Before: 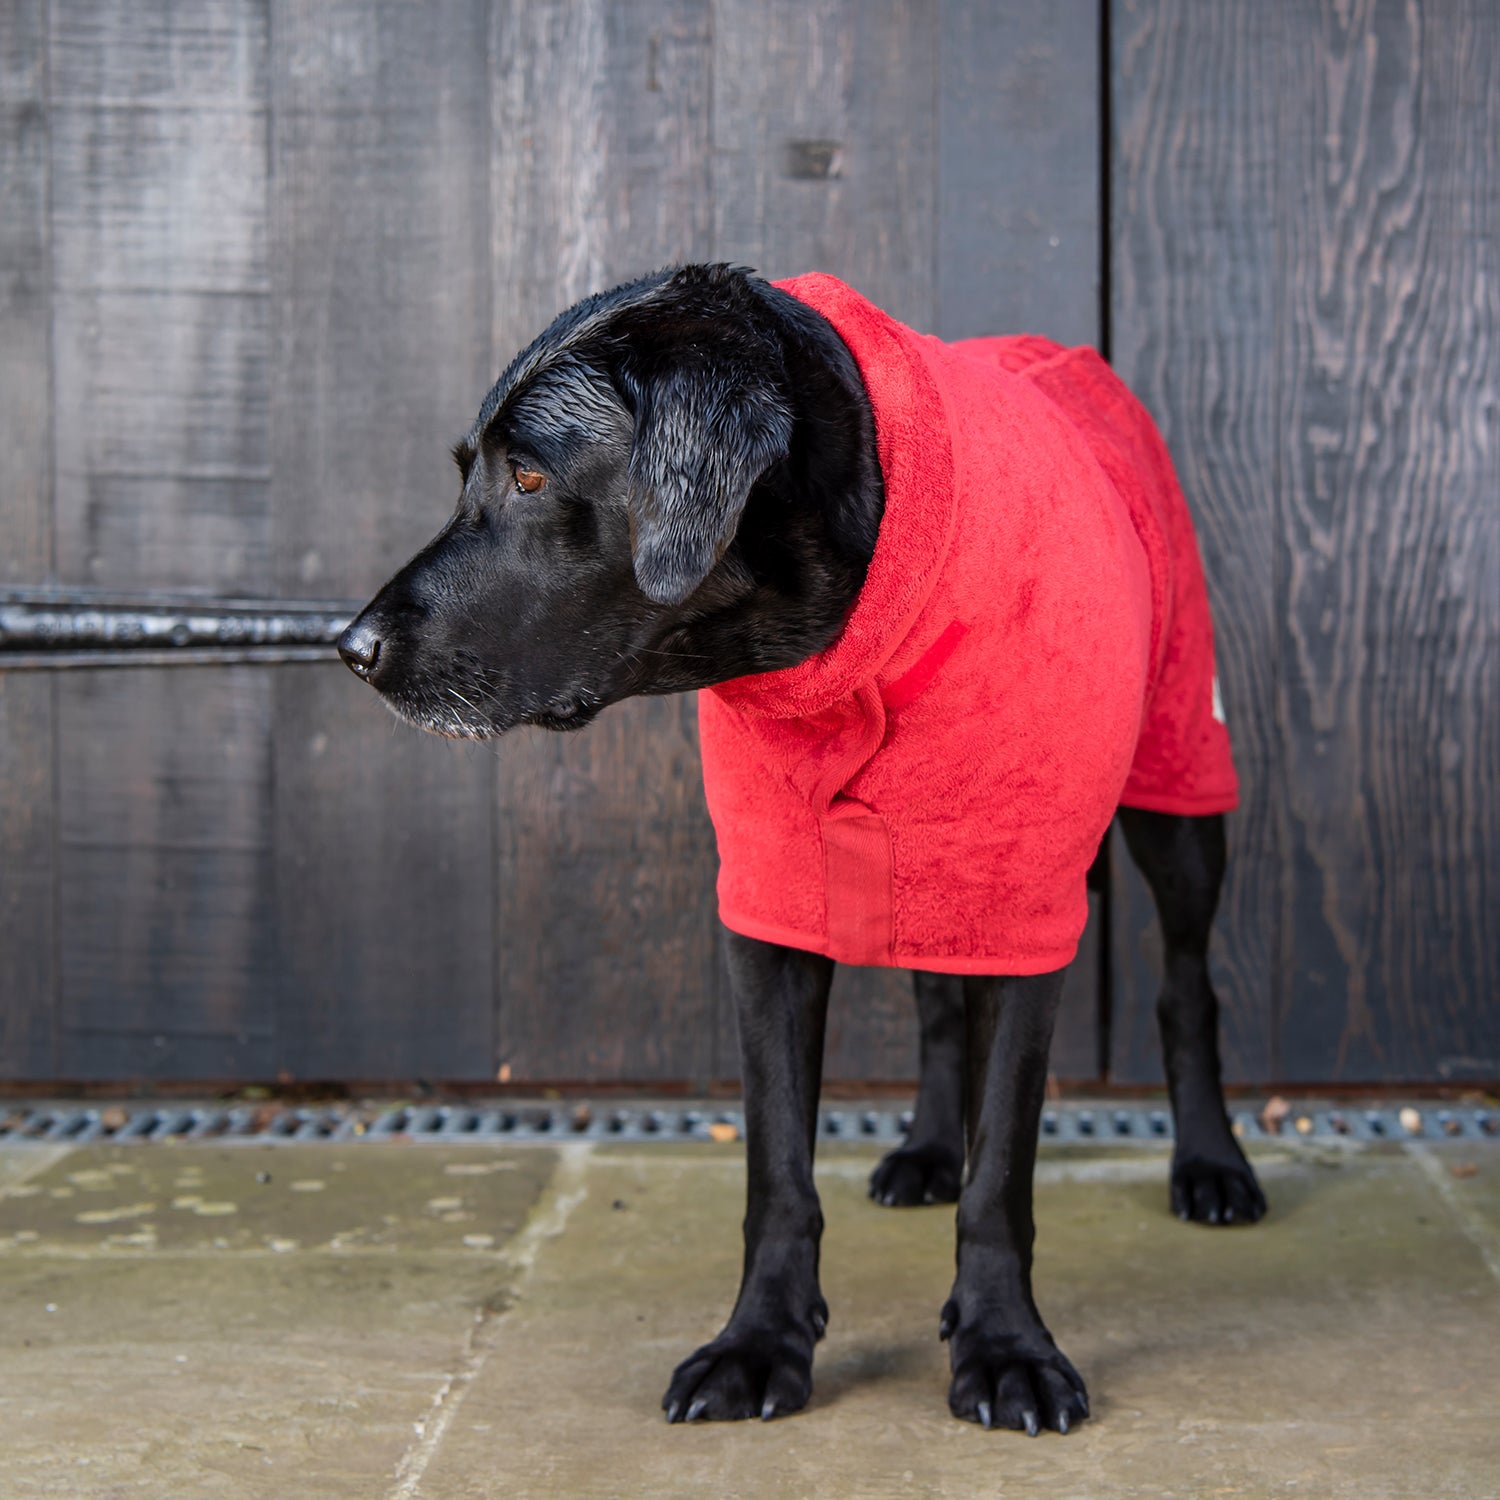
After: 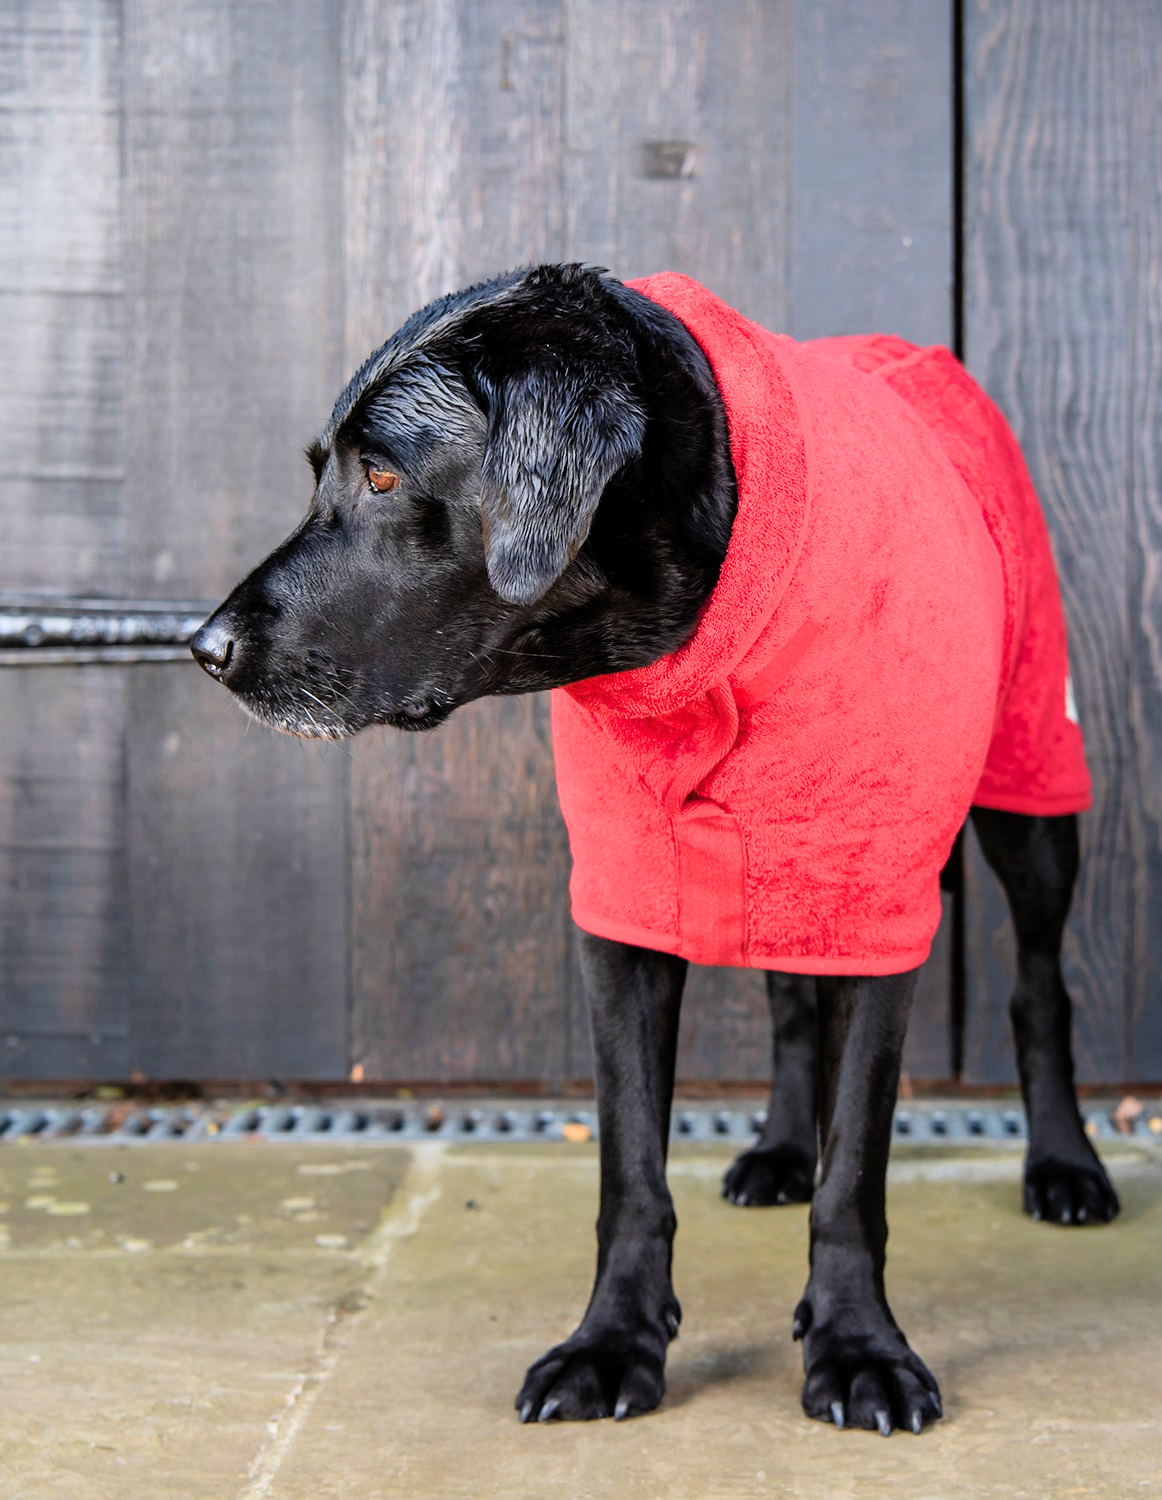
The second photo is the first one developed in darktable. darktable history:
crop: left 9.845%, right 12.661%
filmic rgb: black relative exposure -7.99 EV, white relative exposure 3.8 EV, hardness 4.34, color science v6 (2022)
exposure: black level correction 0, exposure 0.856 EV, compensate exposure bias true, compensate highlight preservation false
